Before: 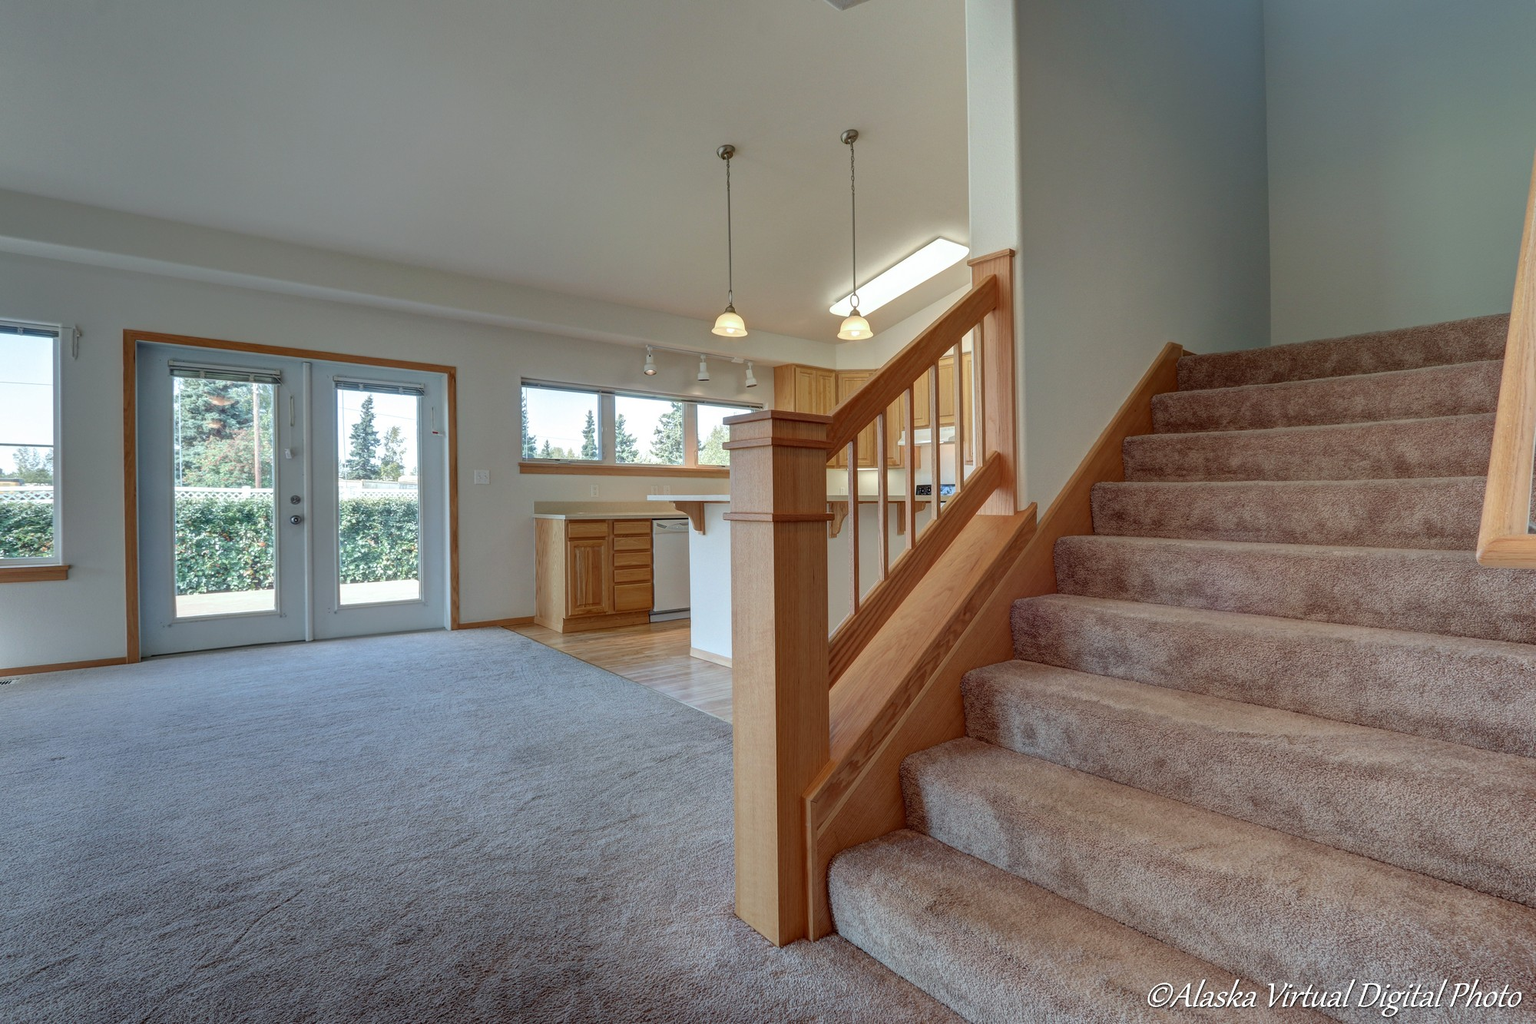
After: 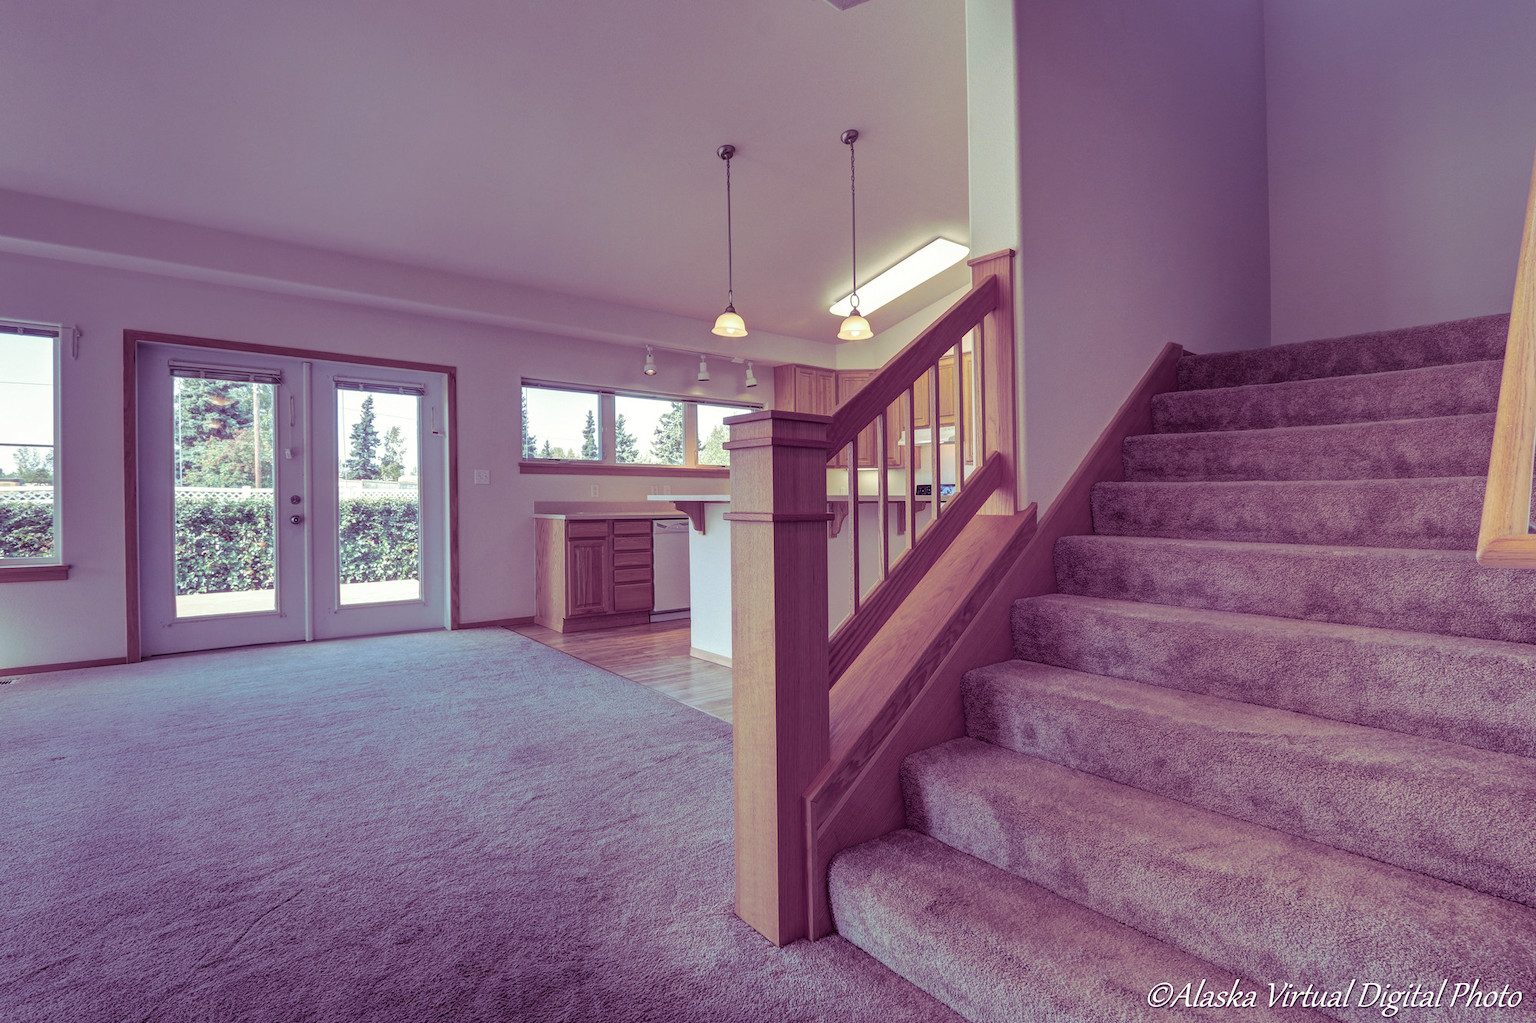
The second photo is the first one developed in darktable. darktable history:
split-toning: shadows › hue 277.2°, shadows › saturation 0.74
white balance: red 1.009, blue 0.985
